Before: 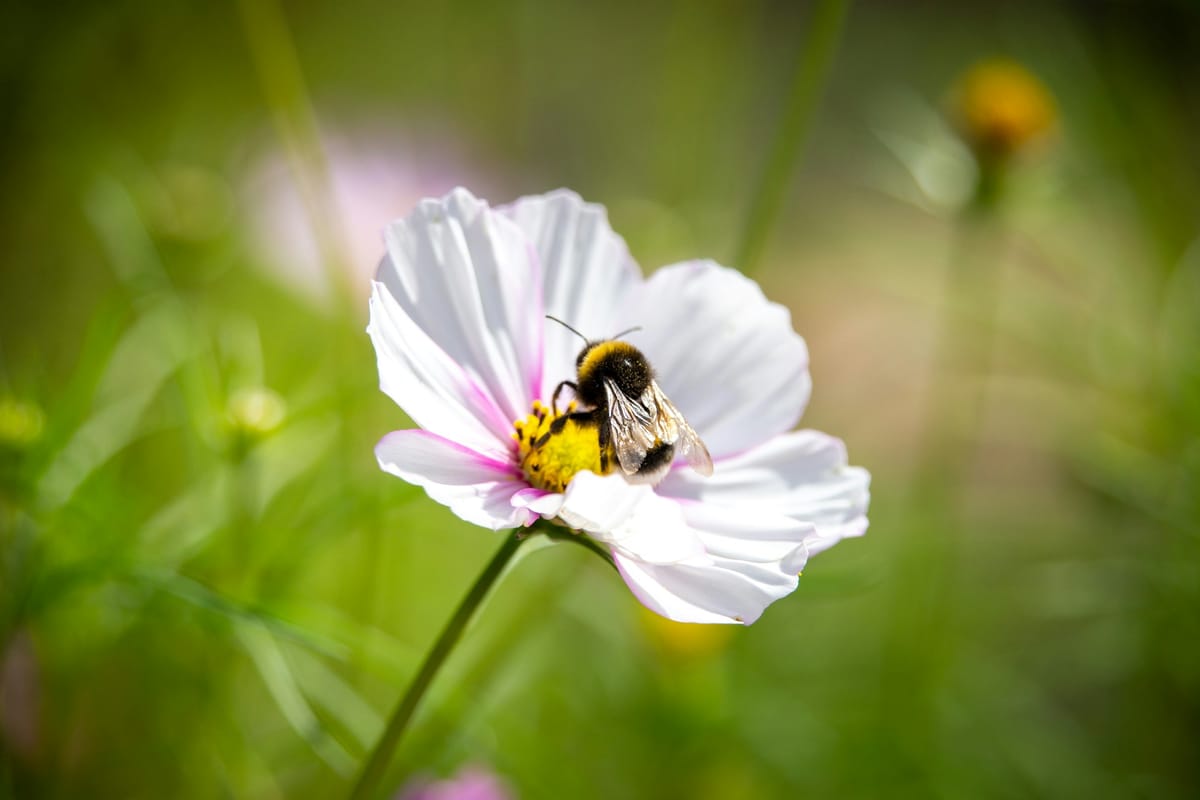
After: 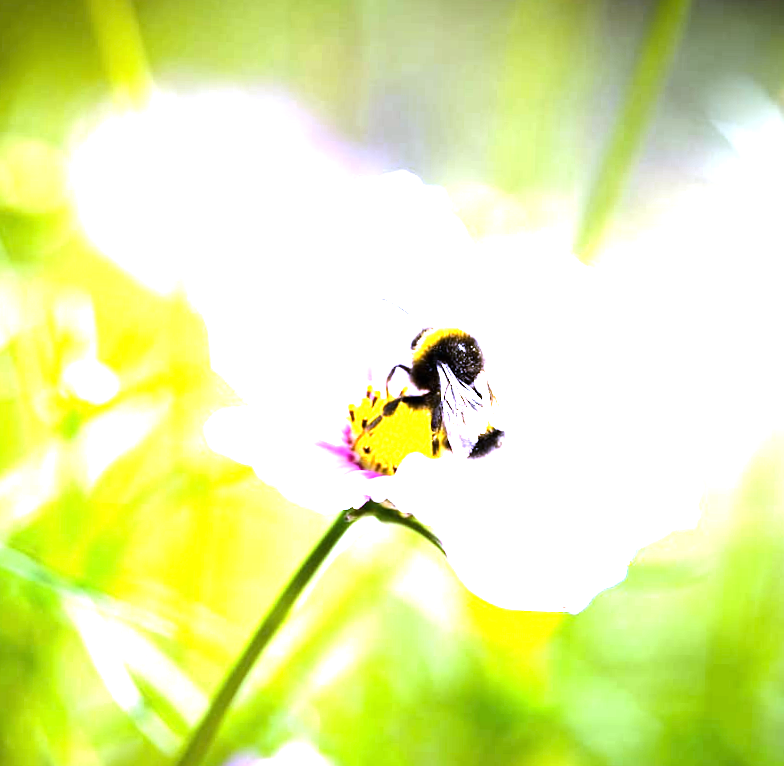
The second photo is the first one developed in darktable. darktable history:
white balance: red 0.98, blue 1.61
rotate and perspective: rotation 1.57°, crop left 0.018, crop right 0.982, crop top 0.039, crop bottom 0.961
crop and rotate: left 13.342%, right 19.991%
exposure: black level correction 0, exposure 1.45 EV, compensate exposure bias true, compensate highlight preservation false
tone equalizer: -8 EV -1.08 EV, -7 EV -1.01 EV, -6 EV -0.867 EV, -5 EV -0.578 EV, -3 EV 0.578 EV, -2 EV 0.867 EV, -1 EV 1.01 EV, +0 EV 1.08 EV, edges refinement/feathering 500, mask exposure compensation -1.57 EV, preserve details no
